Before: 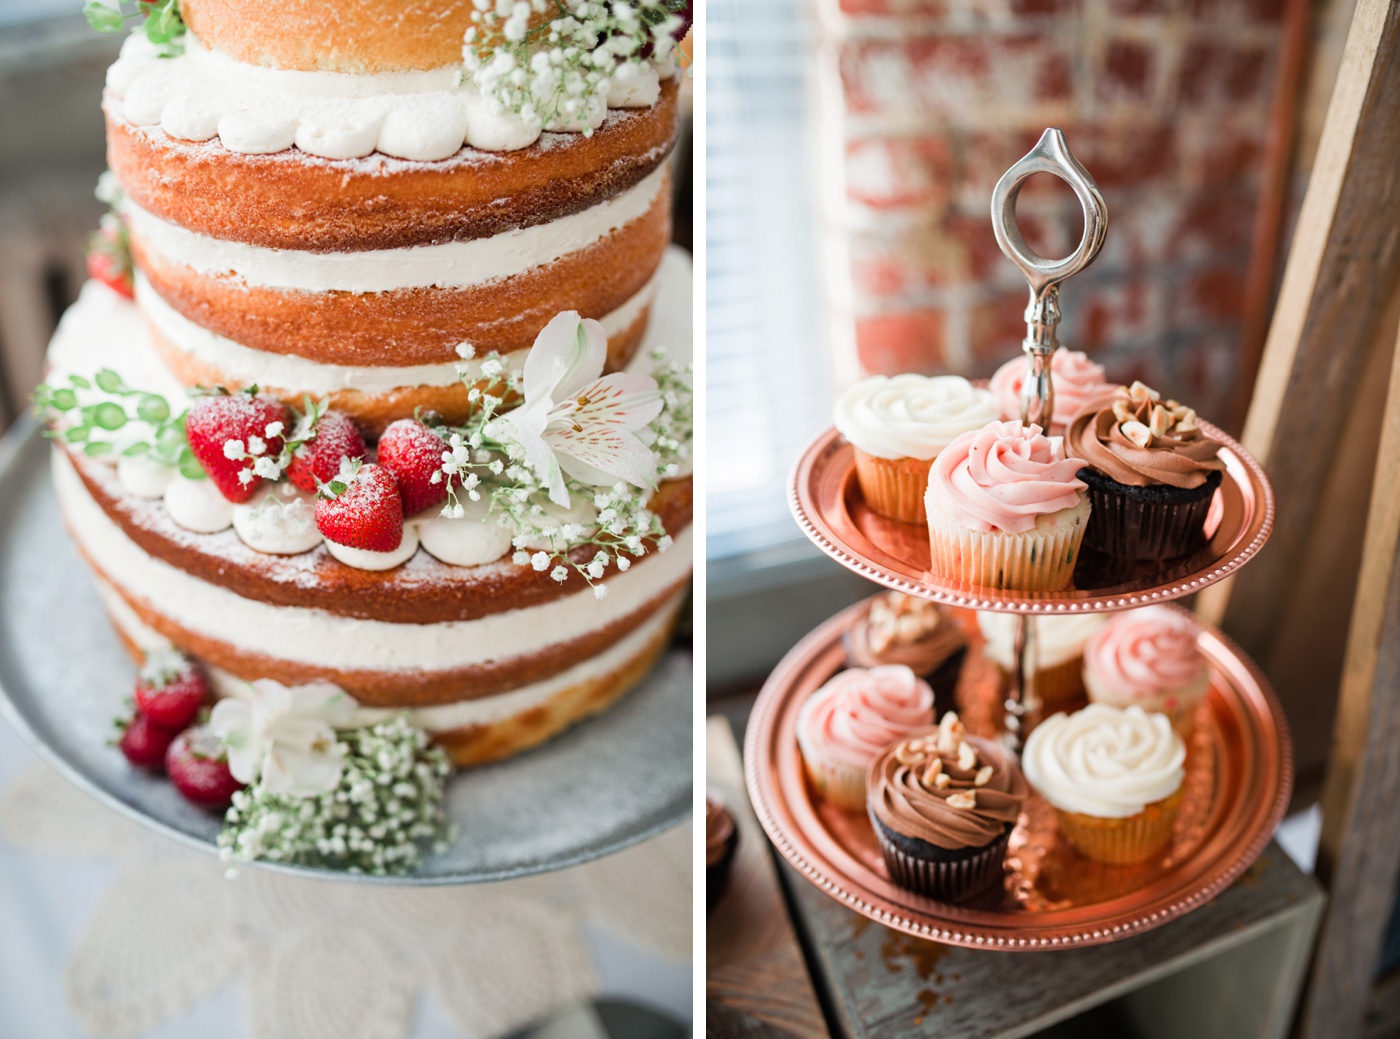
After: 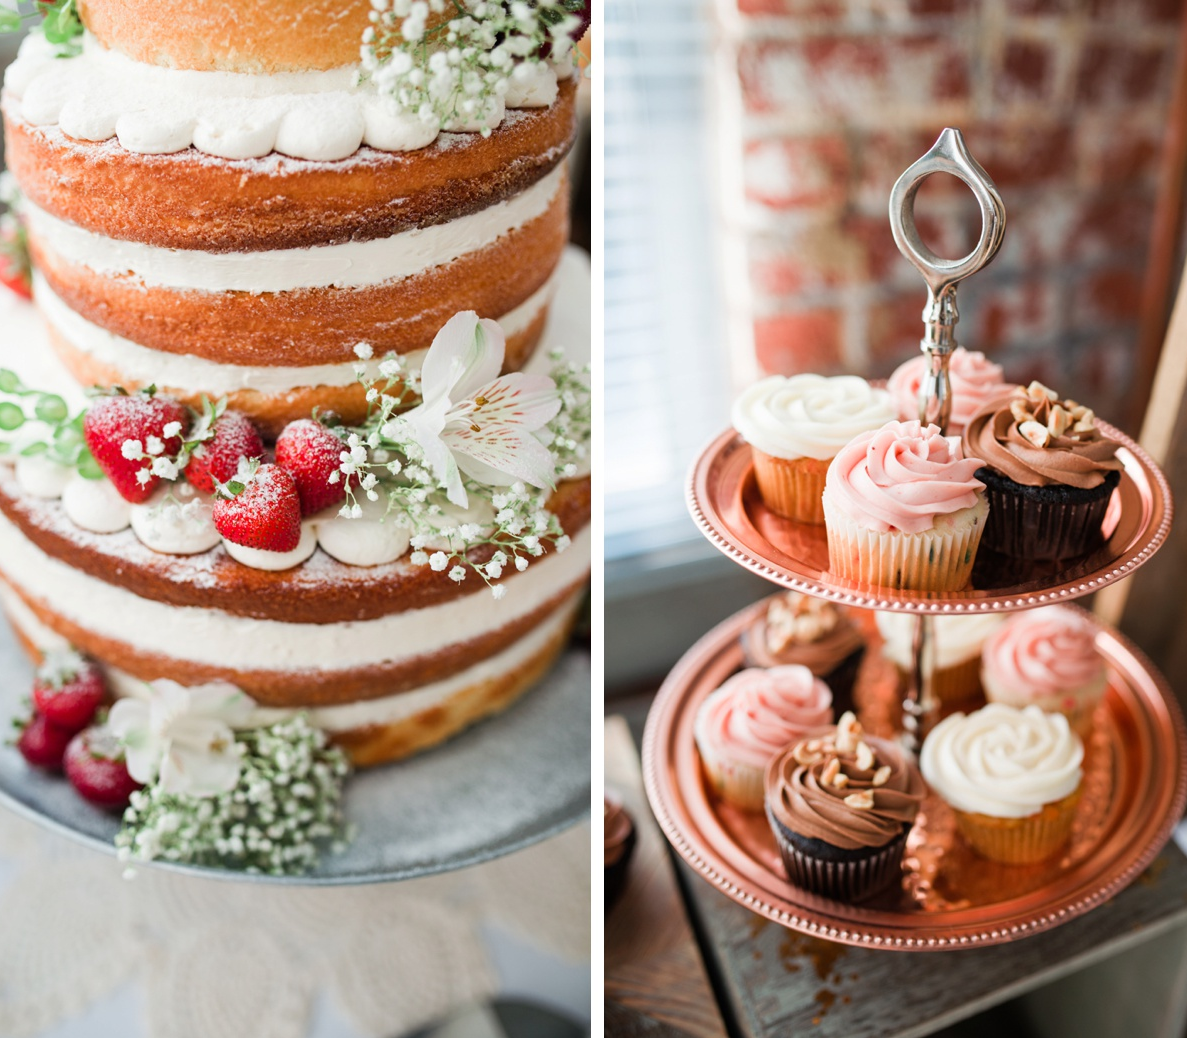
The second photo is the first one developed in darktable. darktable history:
crop: left 7.346%, right 7.866%
